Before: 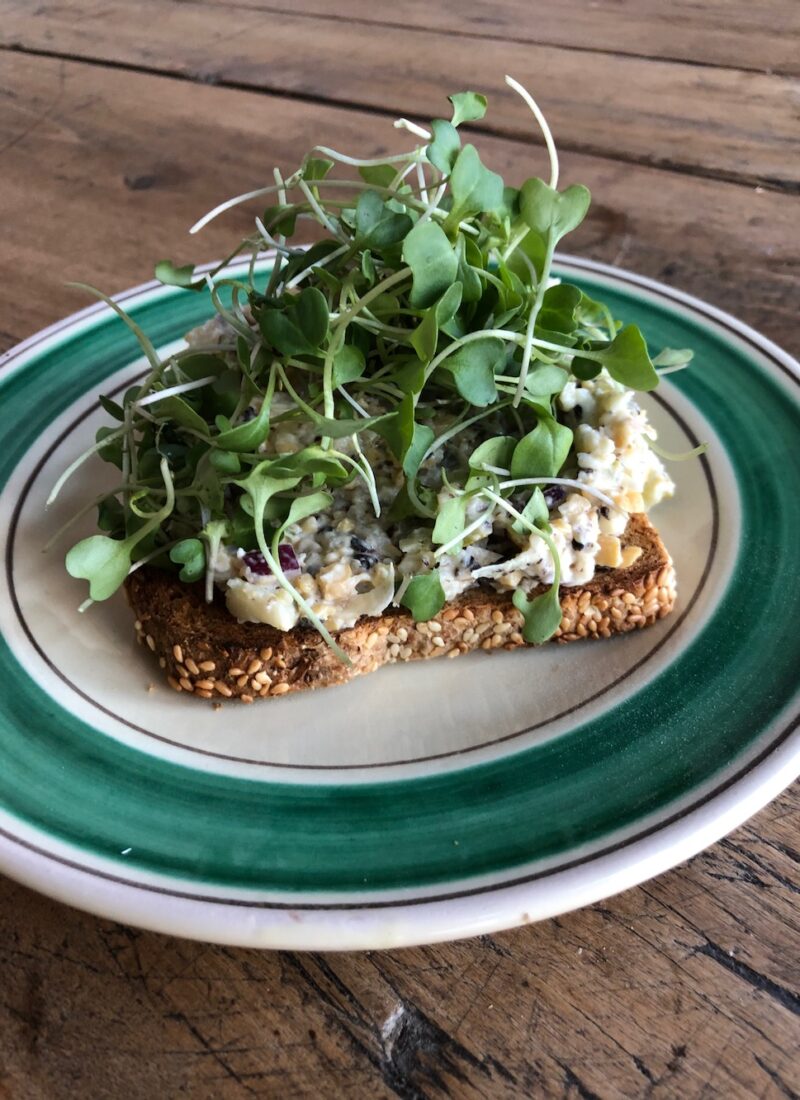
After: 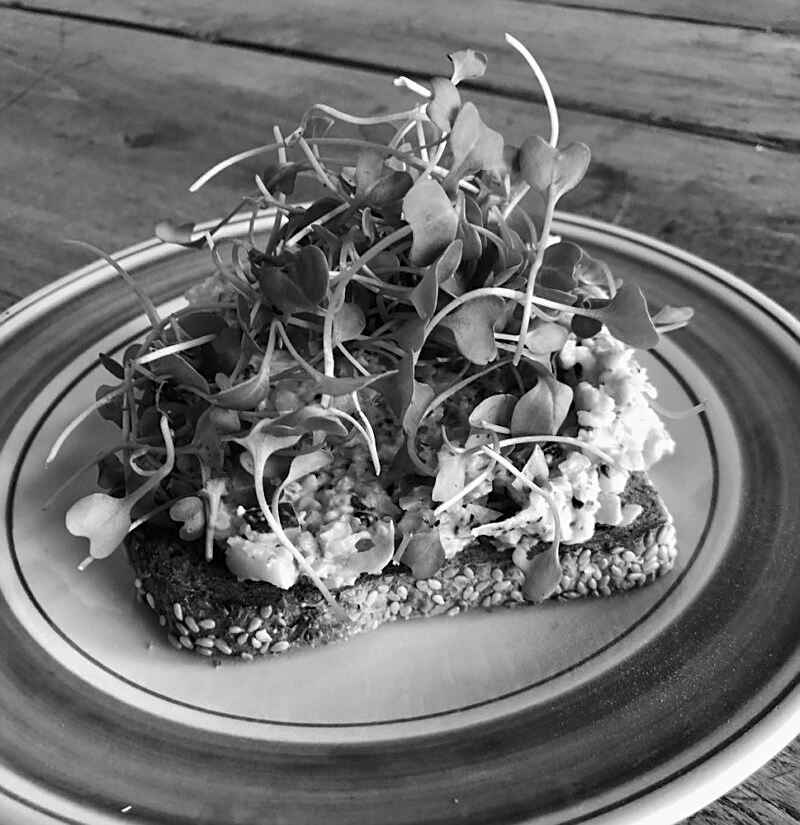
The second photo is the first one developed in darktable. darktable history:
crop: top 3.857%, bottom 21.132%
tone equalizer: on, module defaults
monochrome: a 32, b 64, size 2.3
shadows and highlights: soften with gaussian
color correction: saturation 0.3
sharpen: on, module defaults
